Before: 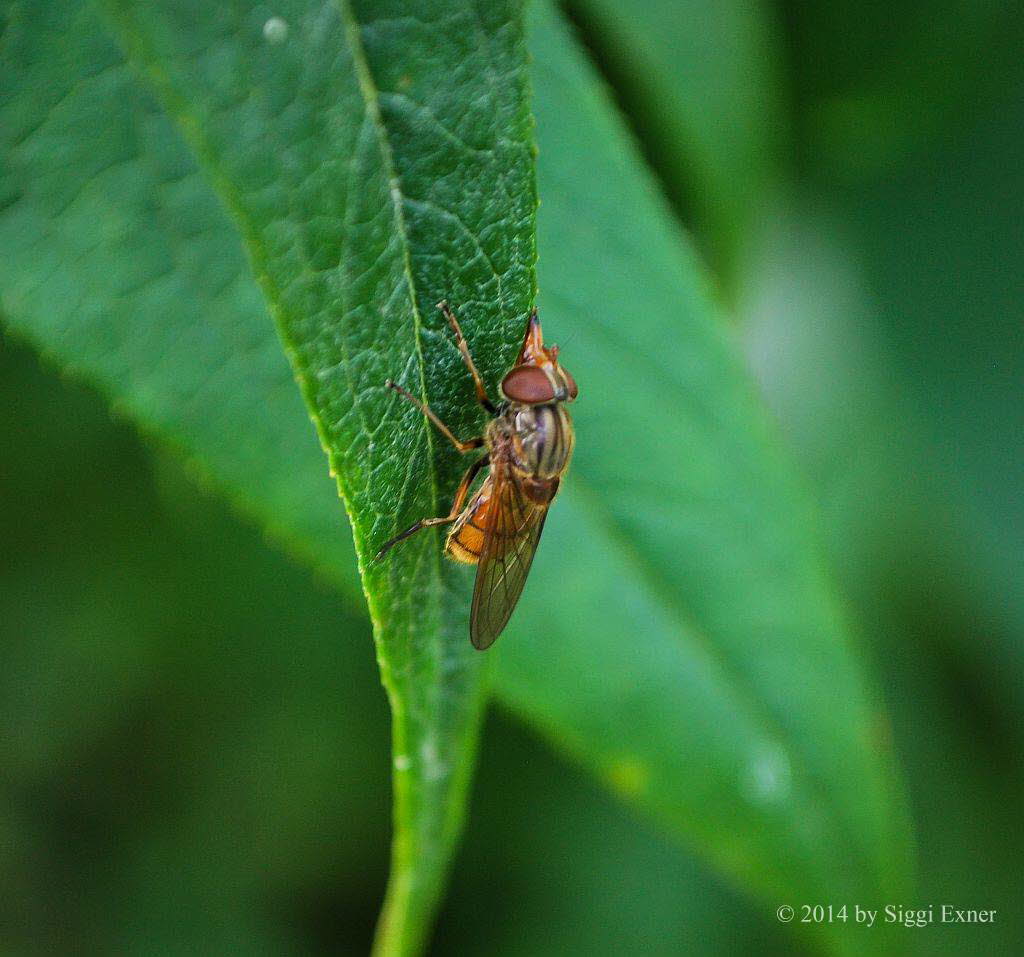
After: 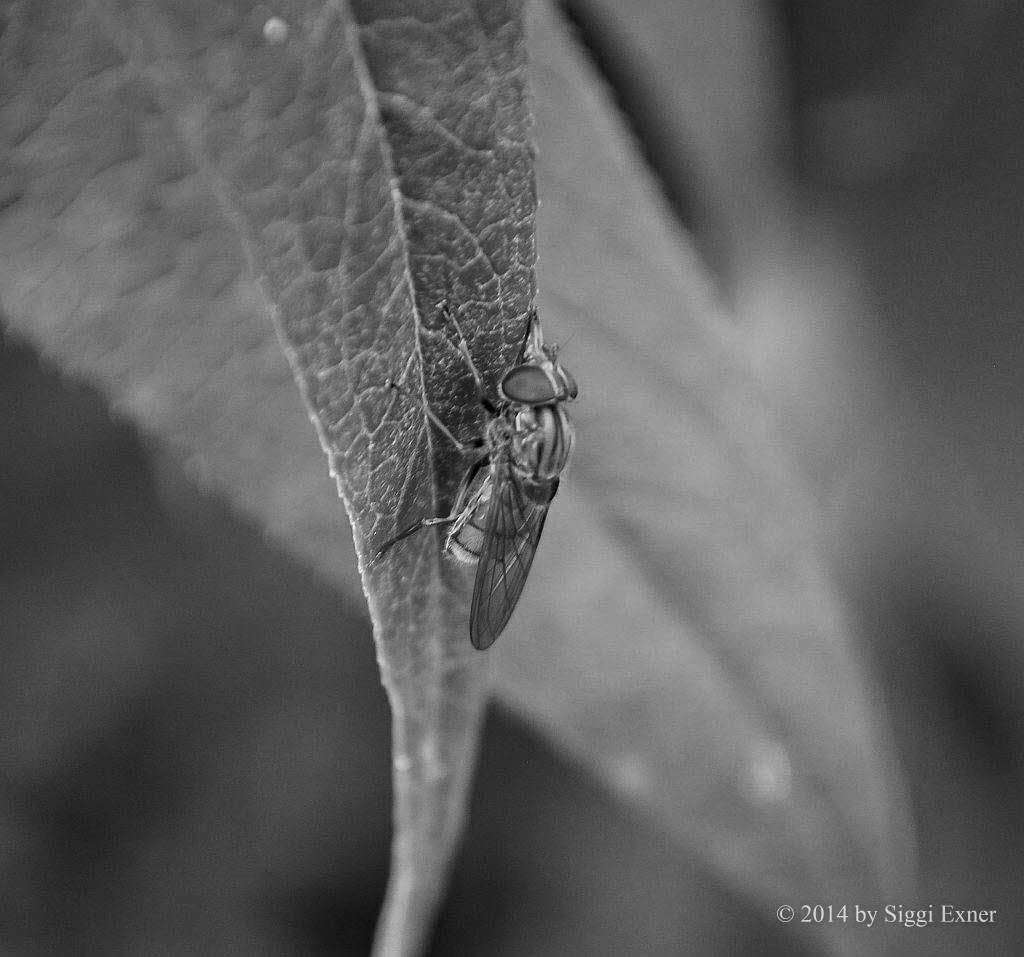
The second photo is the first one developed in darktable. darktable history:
haze removal: compatibility mode true, adaptive false
color zones: curves: ch1 [(0, -0.394) (0.143, -0.394) (0.286, -0.394) (0.429, -0.392) (0.571, -0.391) (0.714, -0.391) (0.857, -0.391) (1, -0.394)]
